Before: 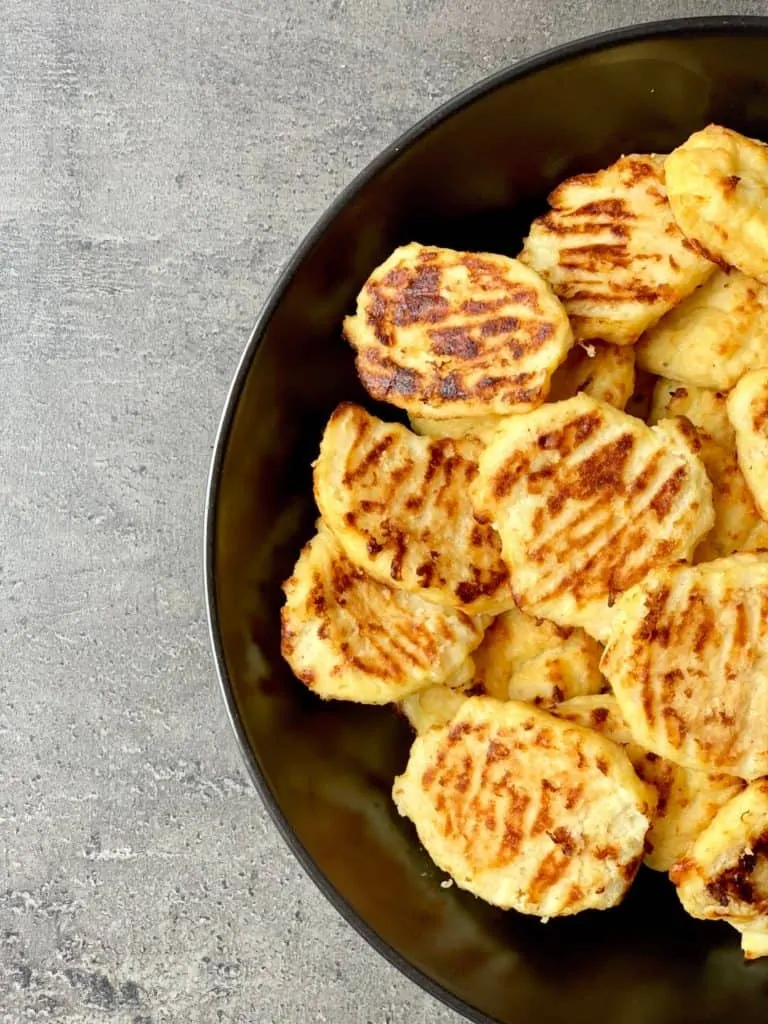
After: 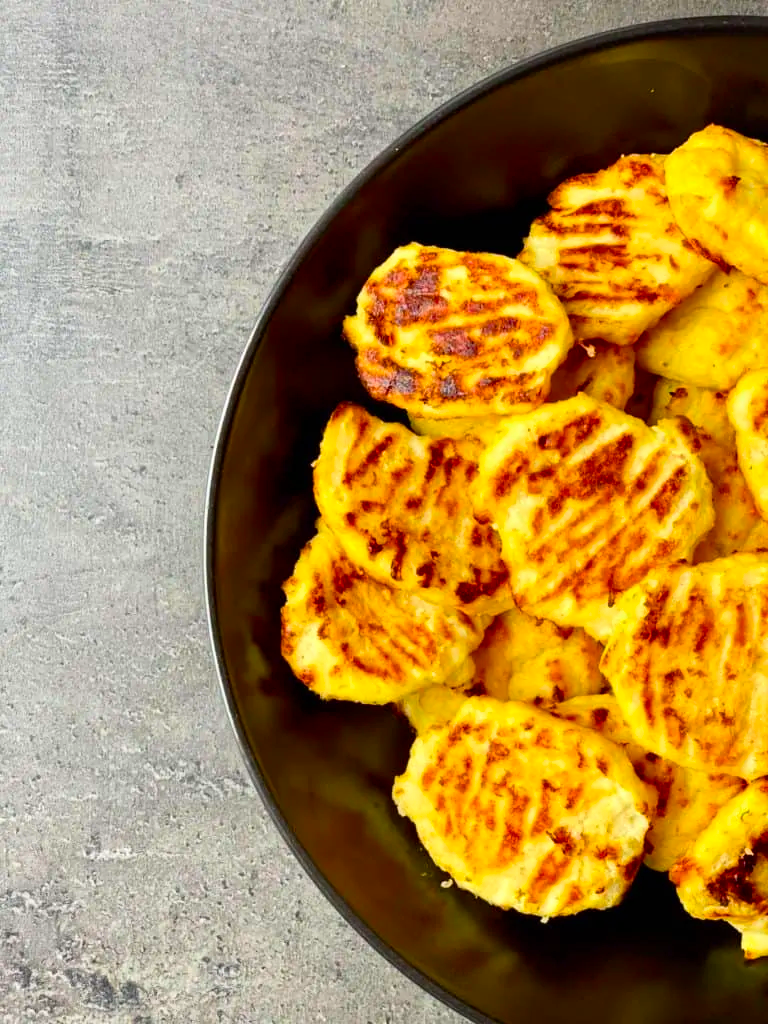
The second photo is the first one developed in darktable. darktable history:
color balance rgb: power › hue 309.37°, perceptual saturation grading › global saturation 34.446%
tone equalizer: on, module defaults
contrast brightness saturation: contrast 0.092, saturation 0.275
